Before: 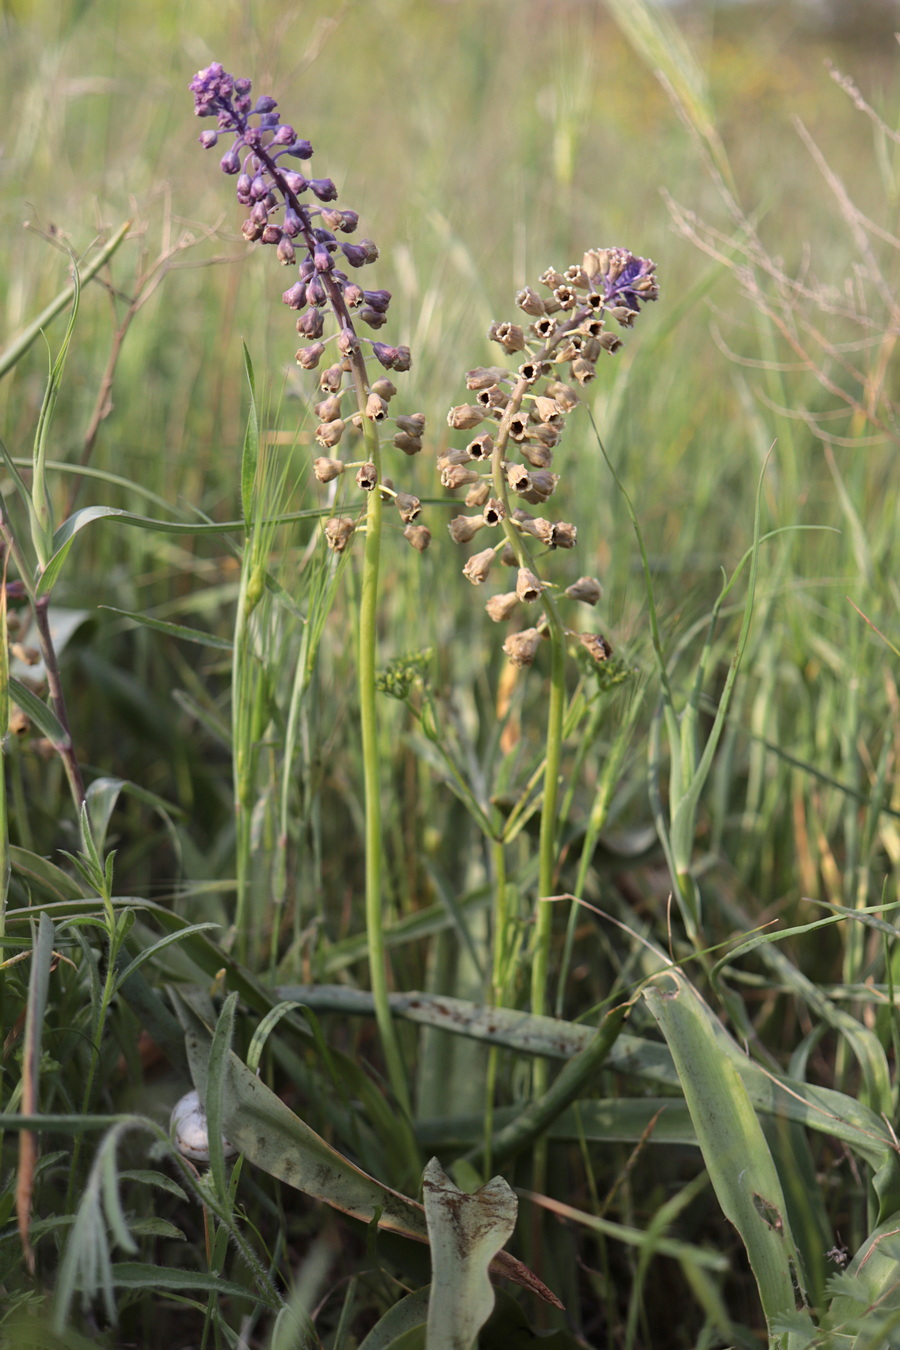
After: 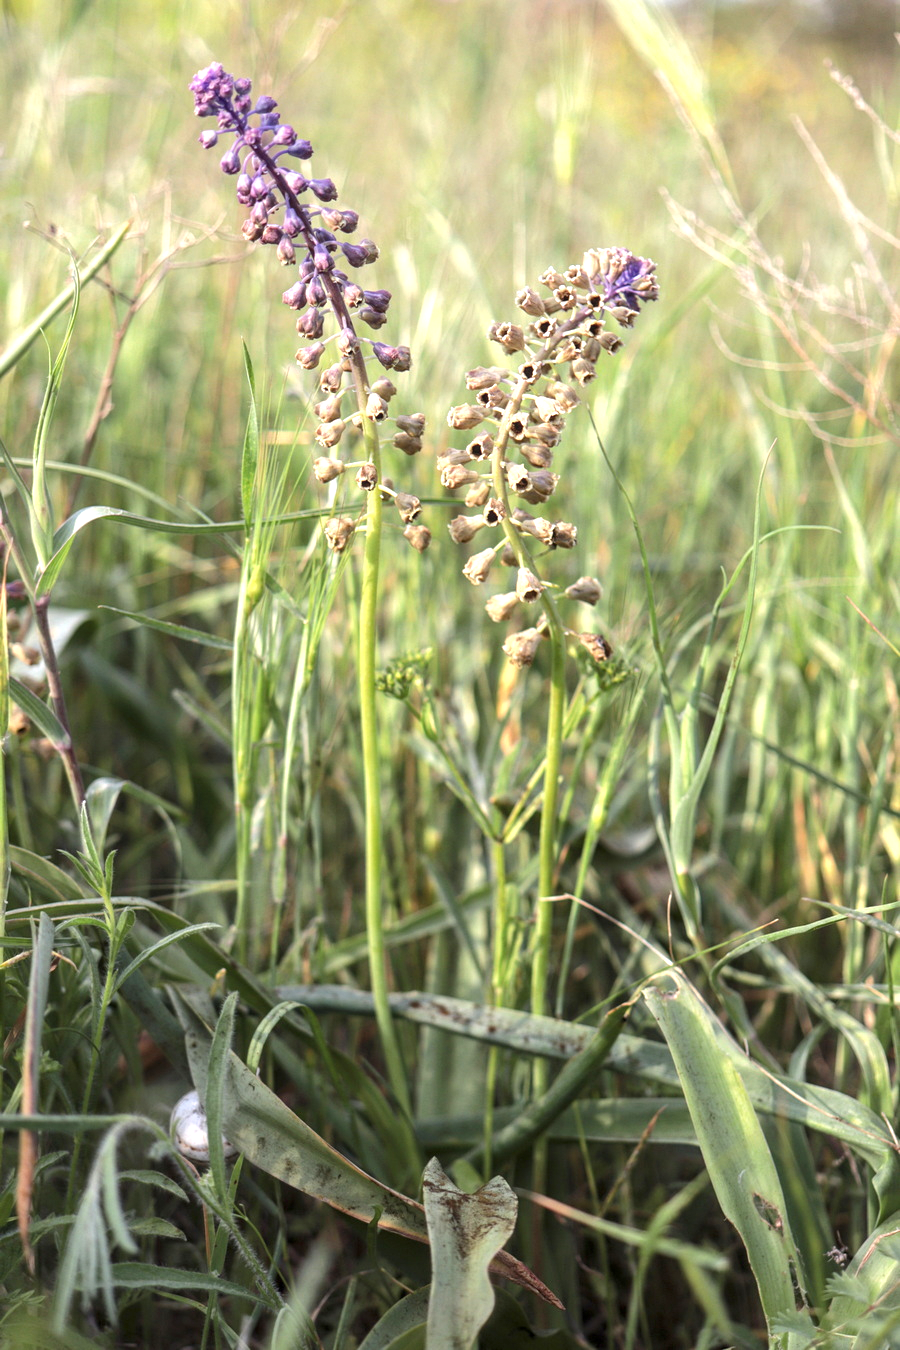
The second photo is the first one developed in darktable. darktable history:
exposure: black level correction 0, exposure 0.5 EV, compensate exposure bias true, compensate highlight preservation false
local contrast: on, module defaults
